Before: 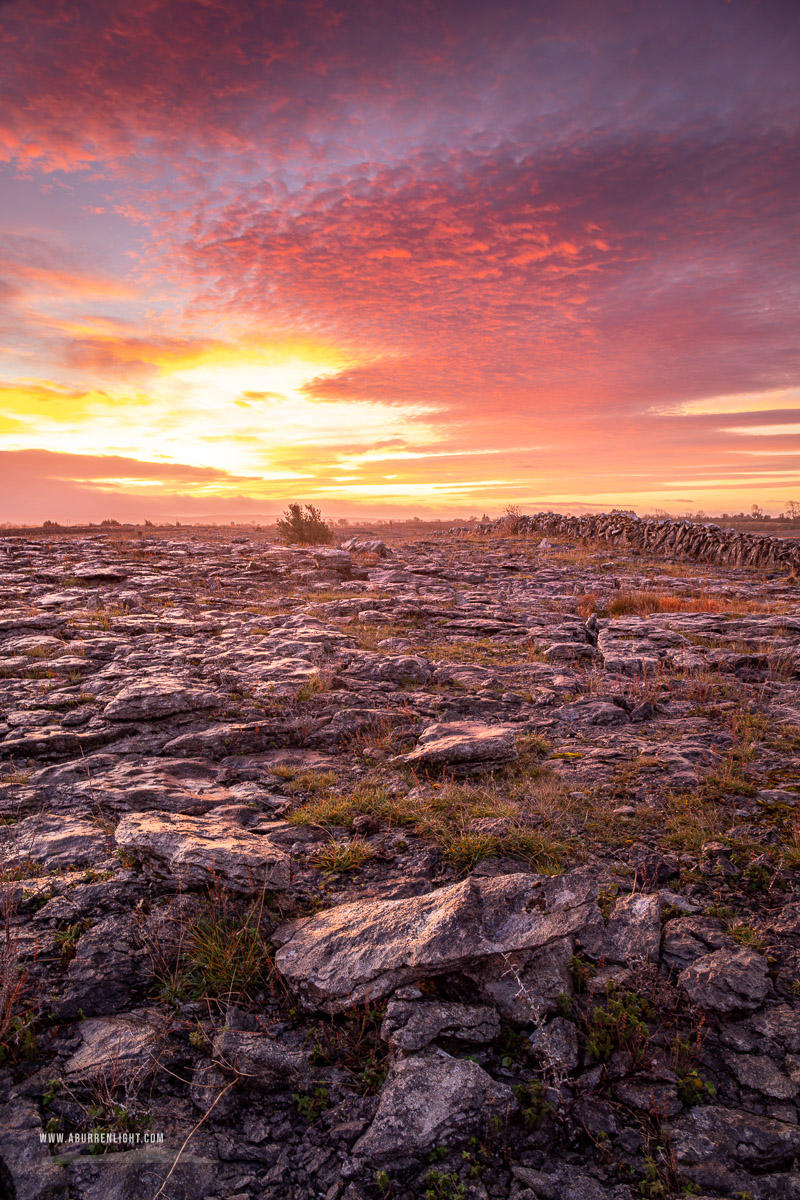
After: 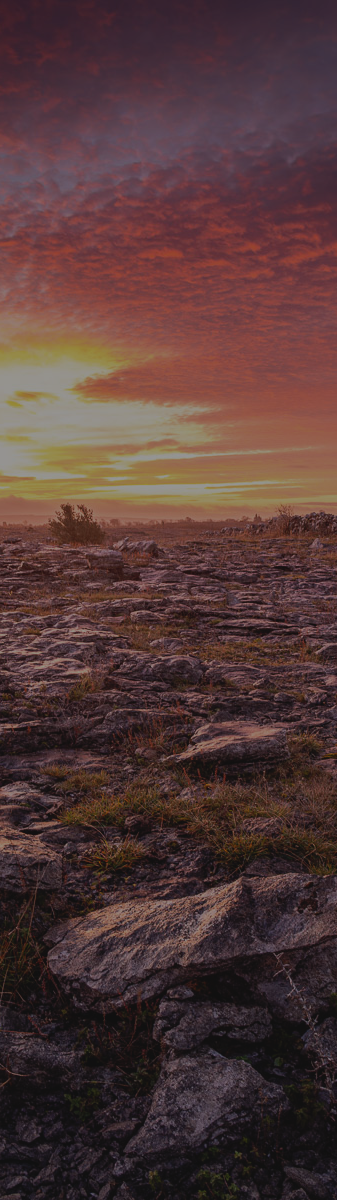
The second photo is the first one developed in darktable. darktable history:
crop: left 28.542%, right 29.287%
contrast brightness saturation: contrast -0.091, saturation -0.098
exposure: exposure -2.347 EV, compensate exposure bias true, compensate highlight preservation false
